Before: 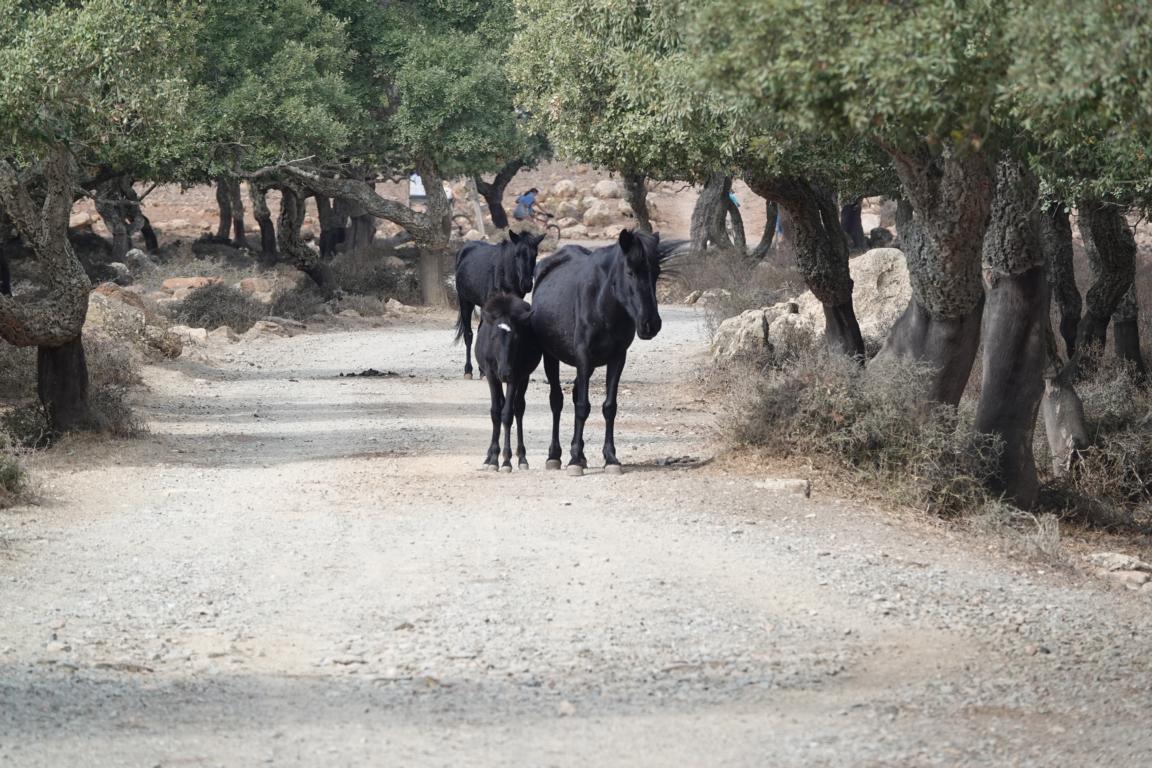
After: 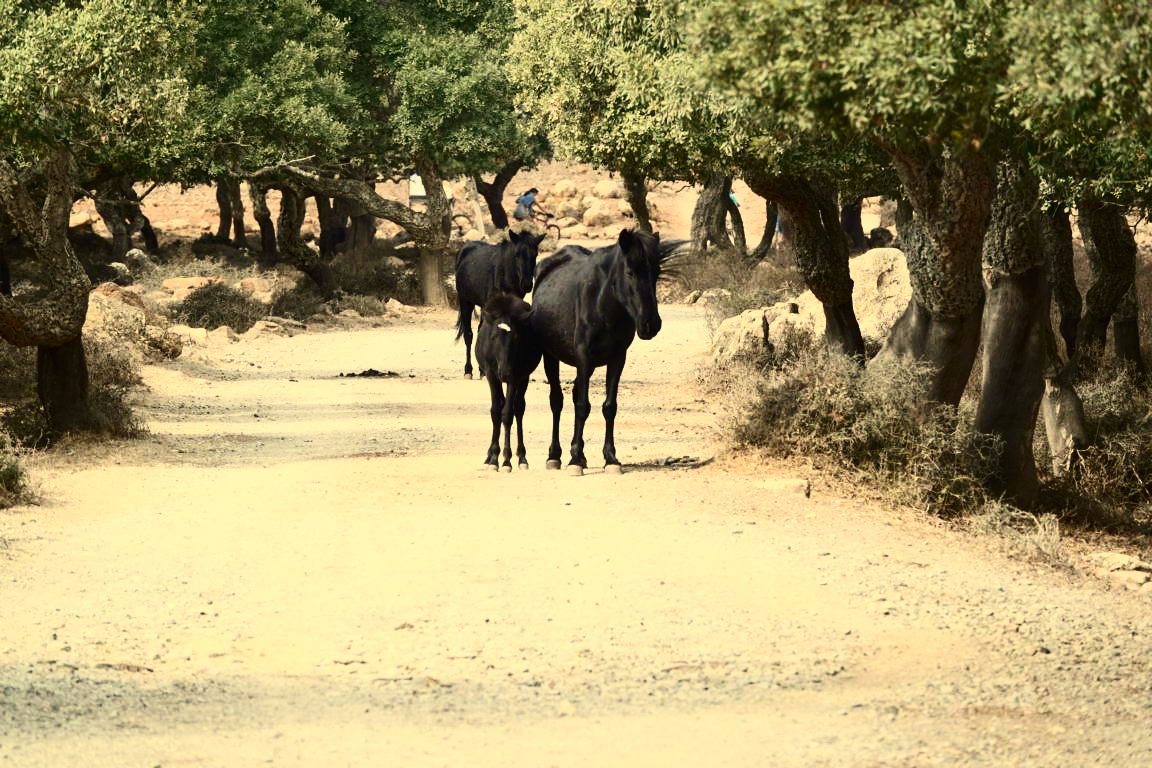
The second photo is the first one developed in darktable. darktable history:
white balance: red 1.08, blue 0.791
contrast brightness saturation: contrast 0.4, brightness 0.05, saturation 0.25
